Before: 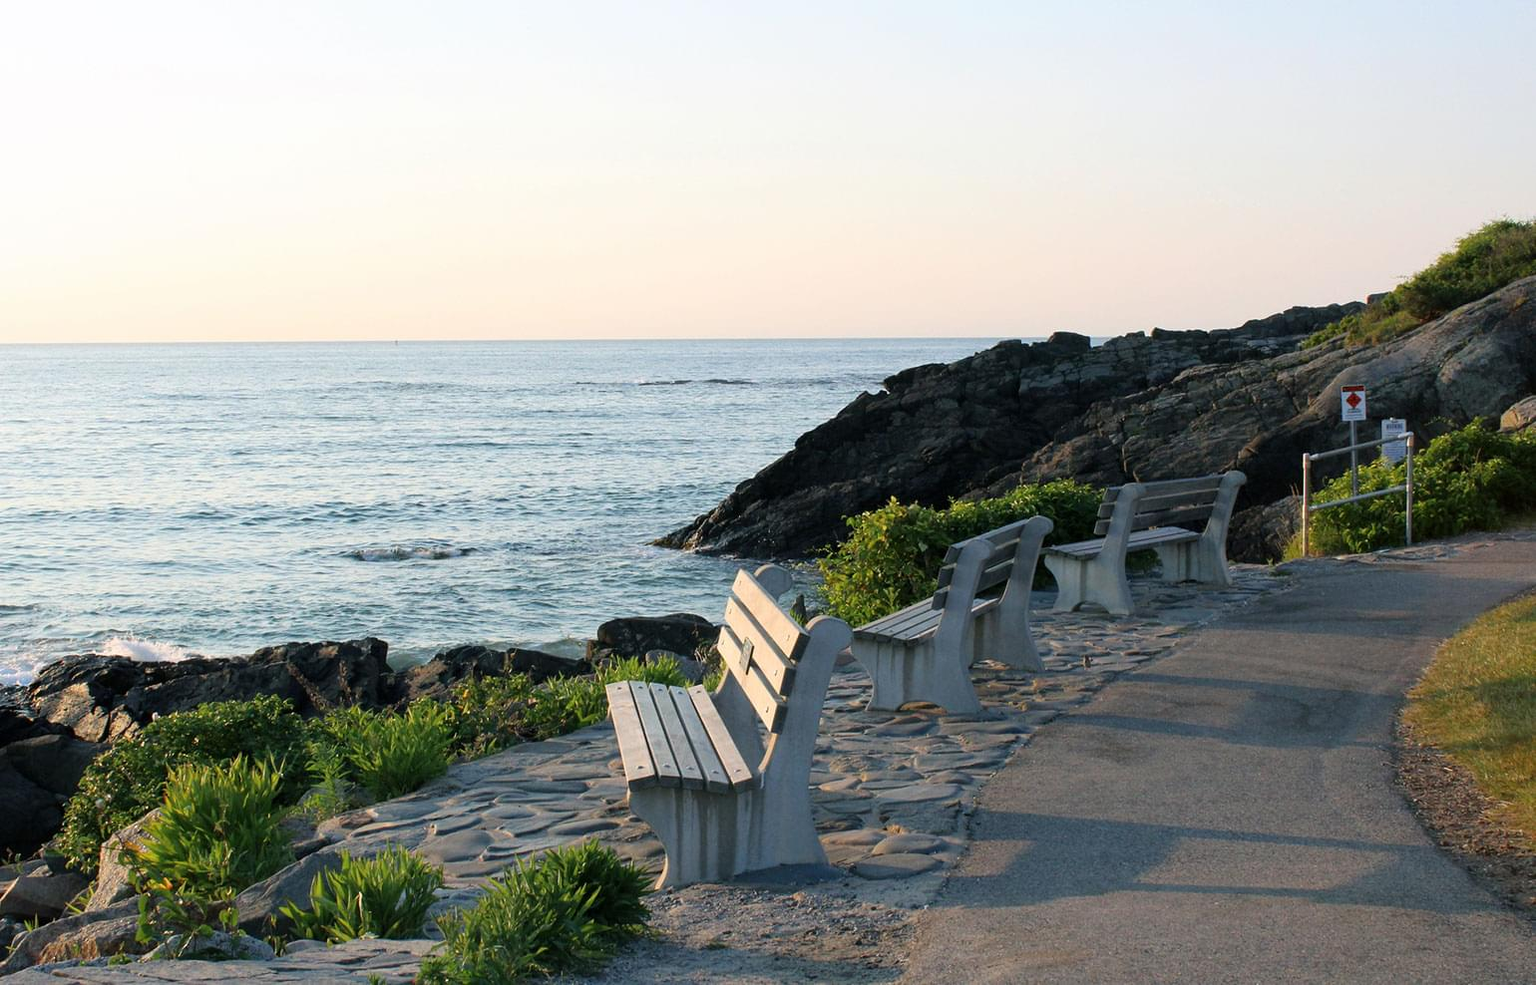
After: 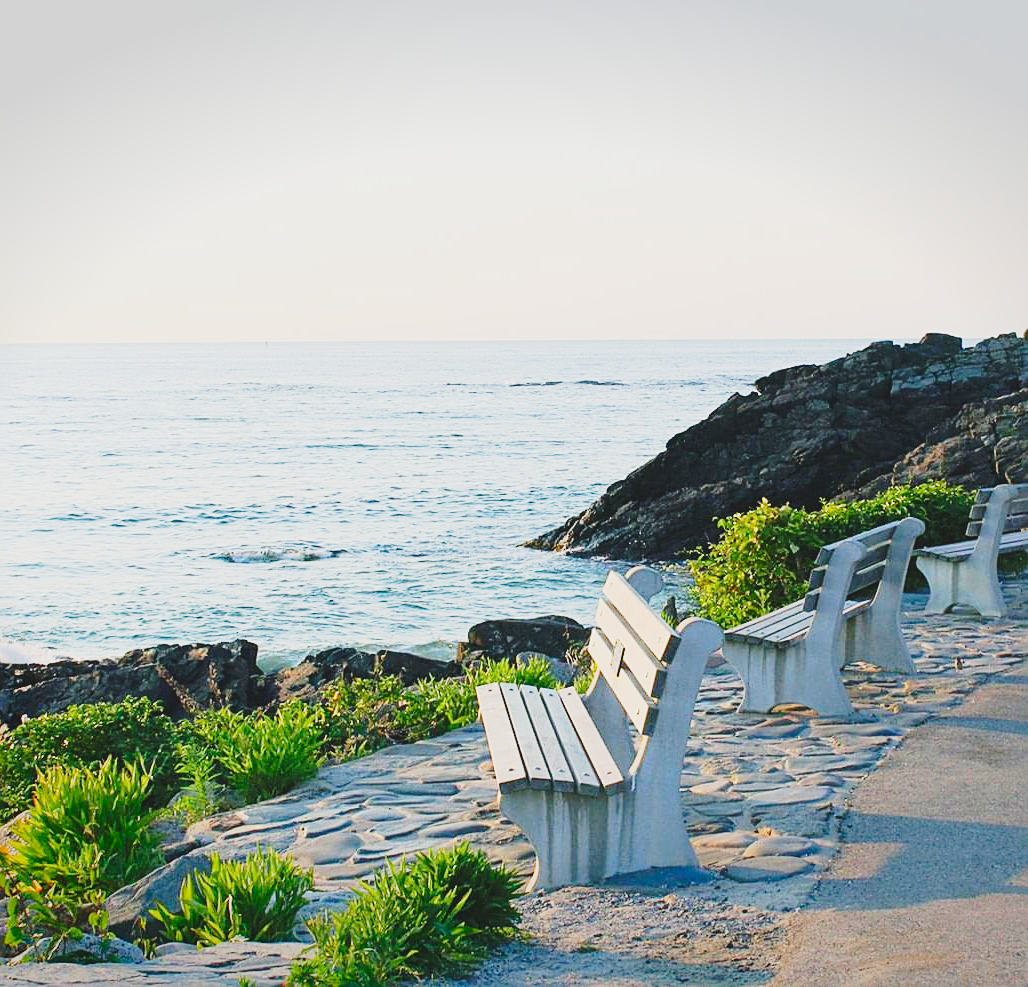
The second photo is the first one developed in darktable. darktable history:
contrast brightness saturation: contrast -0.2, saturation 0.189
exposure: black level correction 0, exposure 0.696 EV, compensate exposure bias true, compensate highlight preservation false
tone equalizer: on, module defaults
crop and rotate: left 8.561%, right 24.653%
base curve: curves: ch0 [(0, 0) (0.028, 0.03) (0.121, 0.232) (0.46, 0.748) (0.859, 0.968) (1, 1)], preserve colors none
sharpen: on, module defaults
vignetting: fall-off start 100.01%, brightness -0.222, saturation 0.153, width/height ratio 1.322, unbound false
